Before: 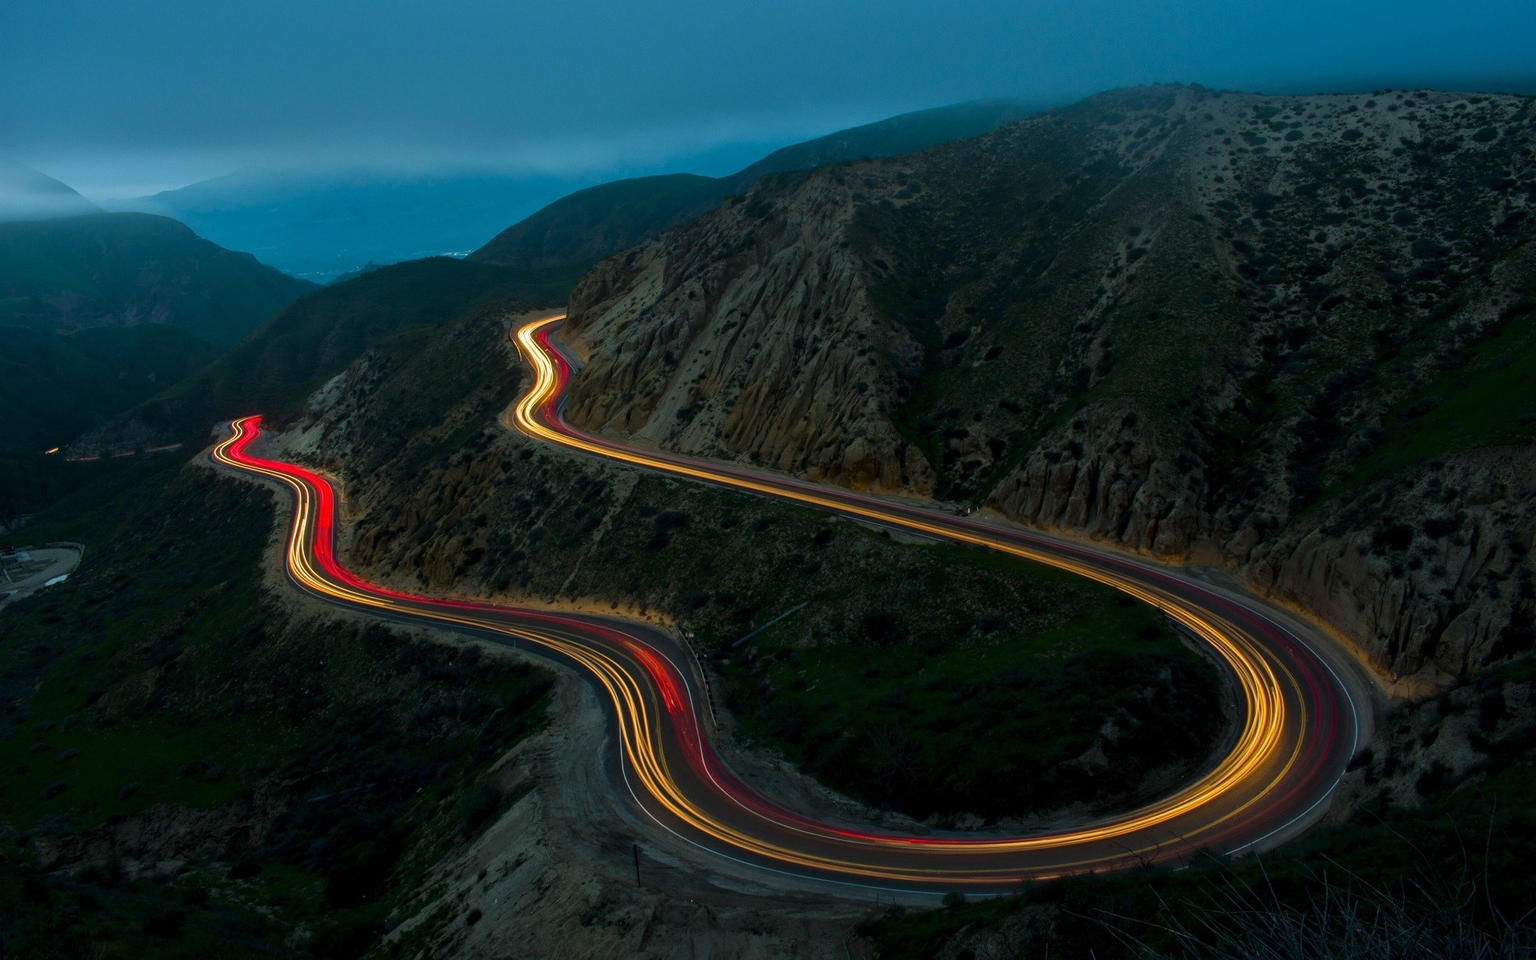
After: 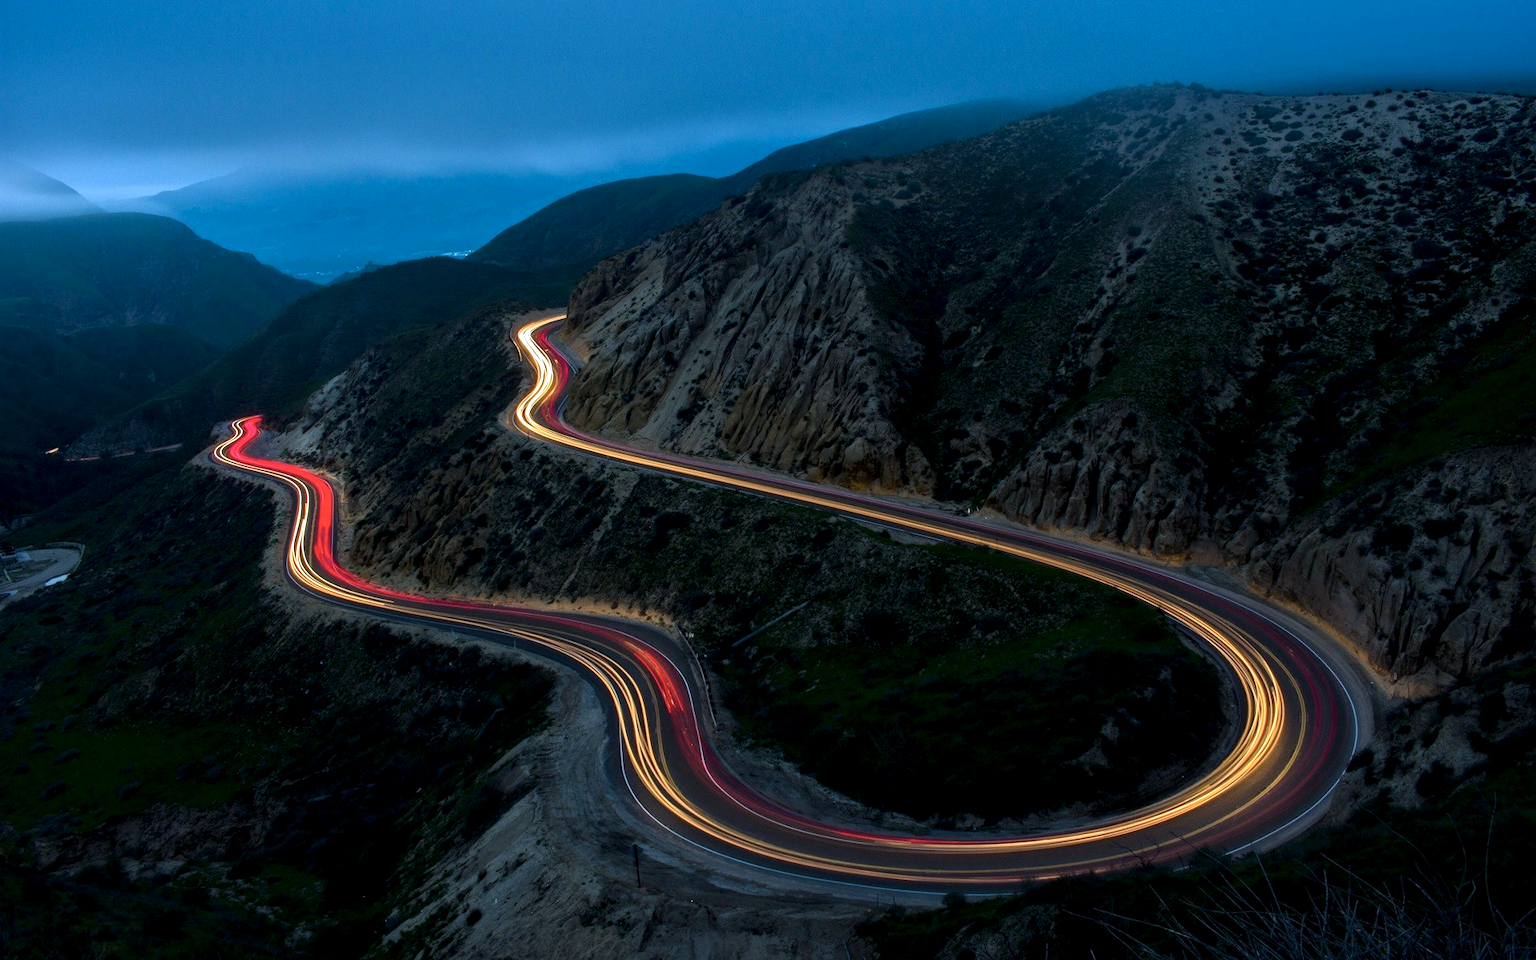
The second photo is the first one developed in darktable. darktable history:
white balance: emerald 1
local contrast: detail 135%, midtone range 0.75
color calibration: illuminant as shot in camera, x 0.379, y 0.396, temperature 4138.76 K
